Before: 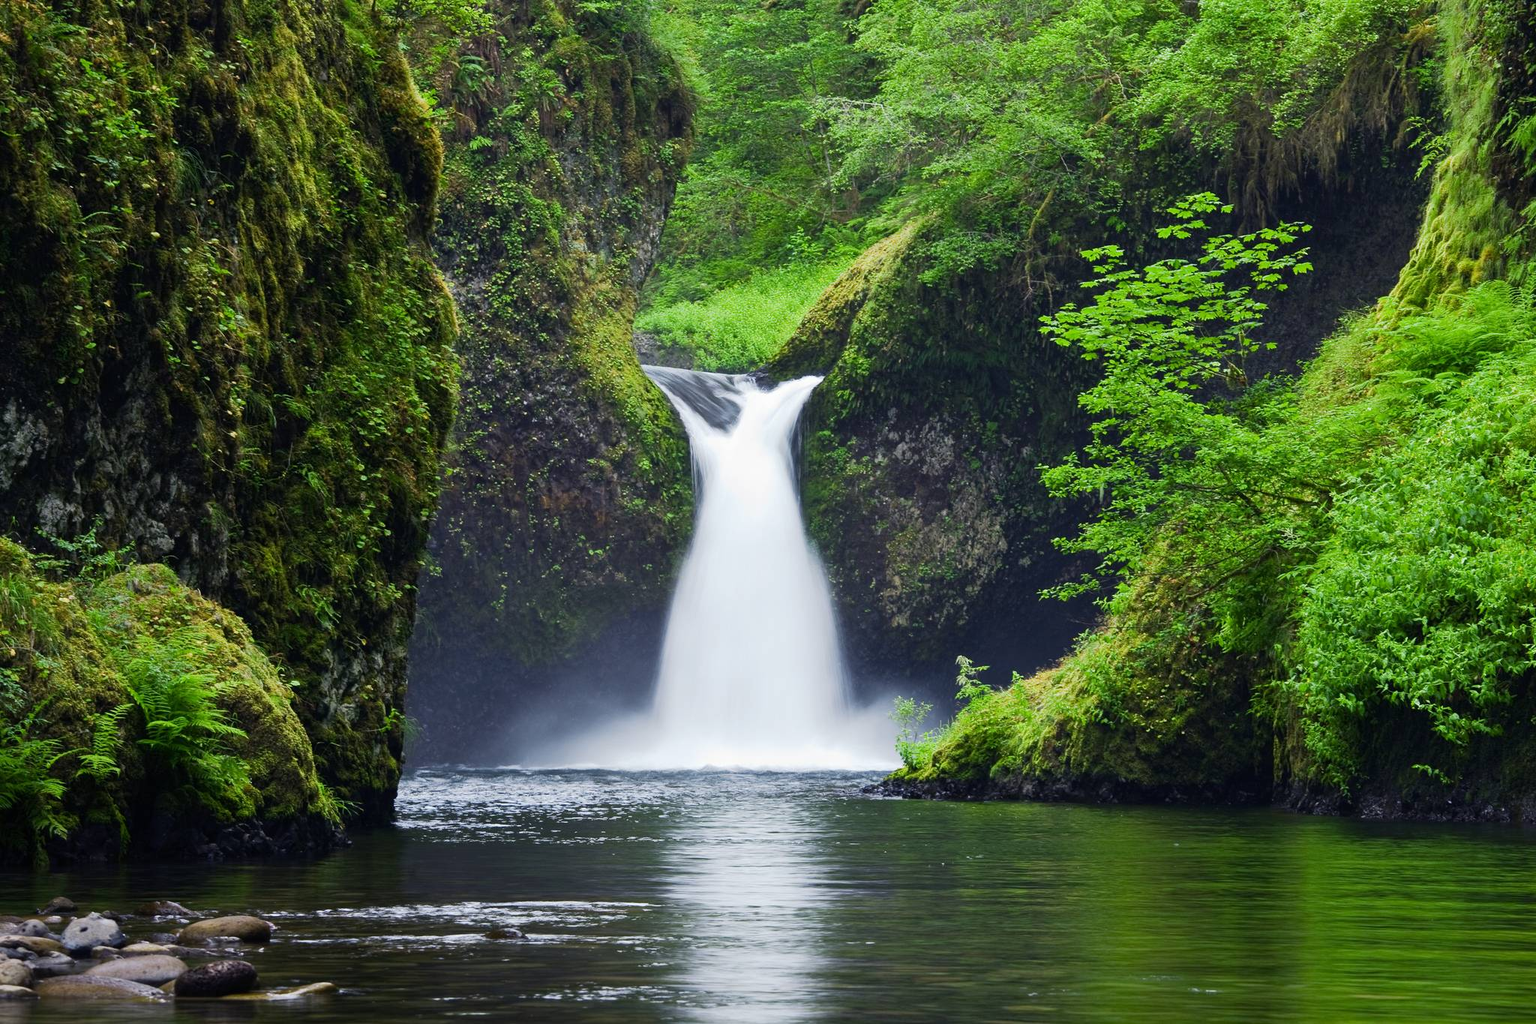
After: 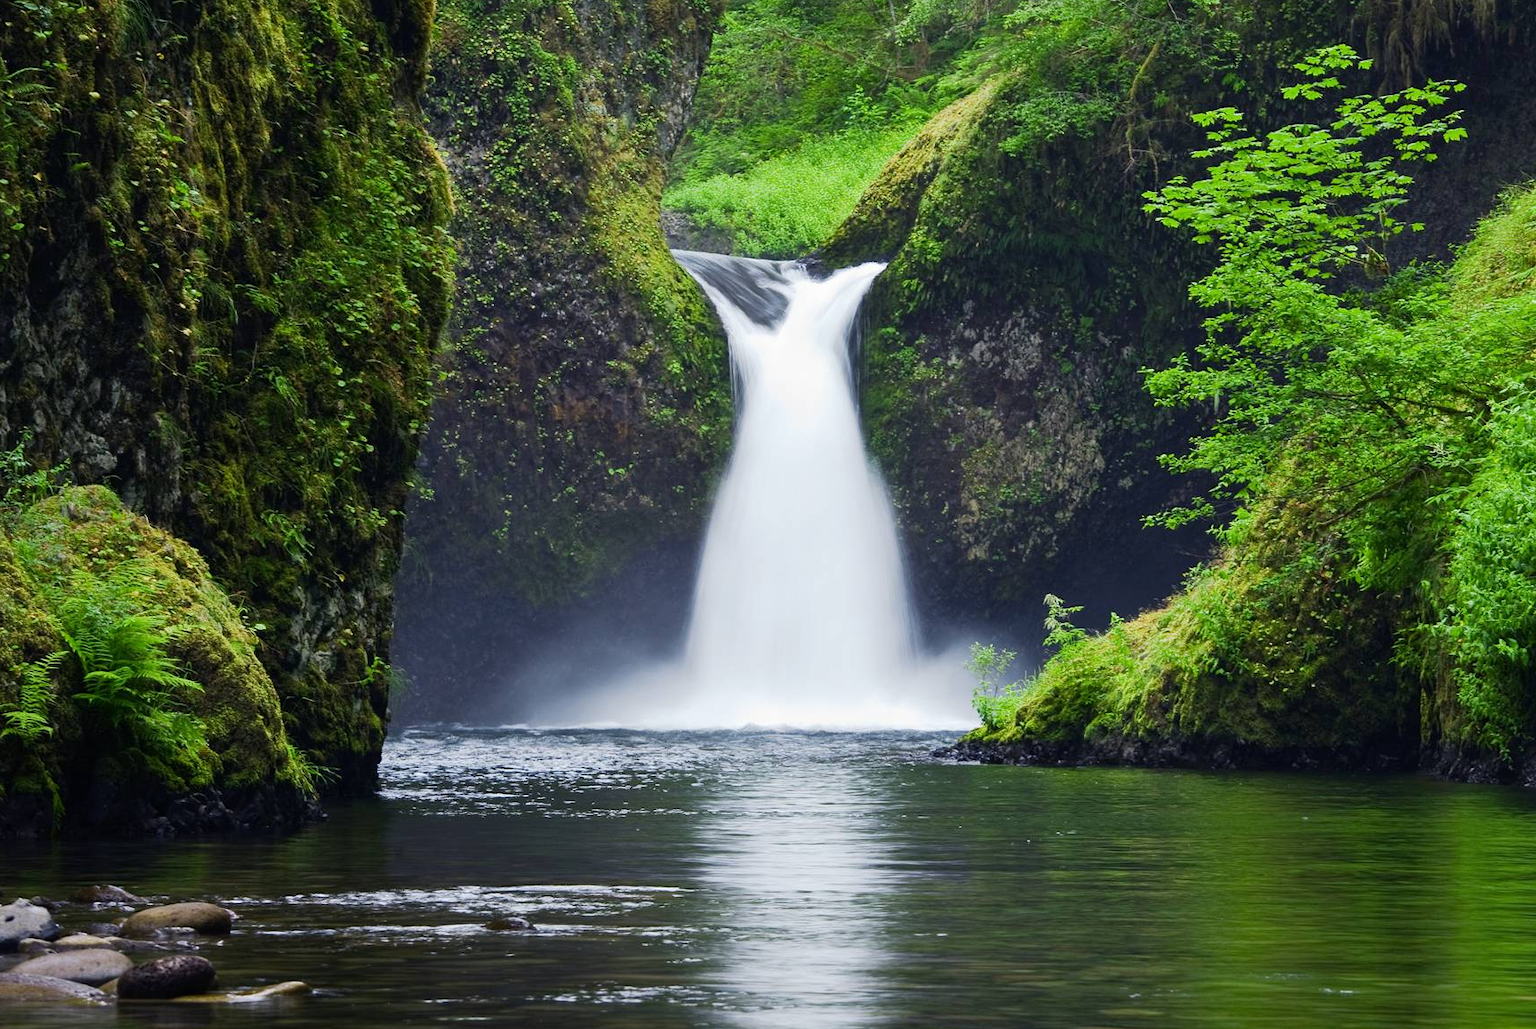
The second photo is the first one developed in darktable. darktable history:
crop and rotate: left 4.965%, top 15.142%, right 10.678%
